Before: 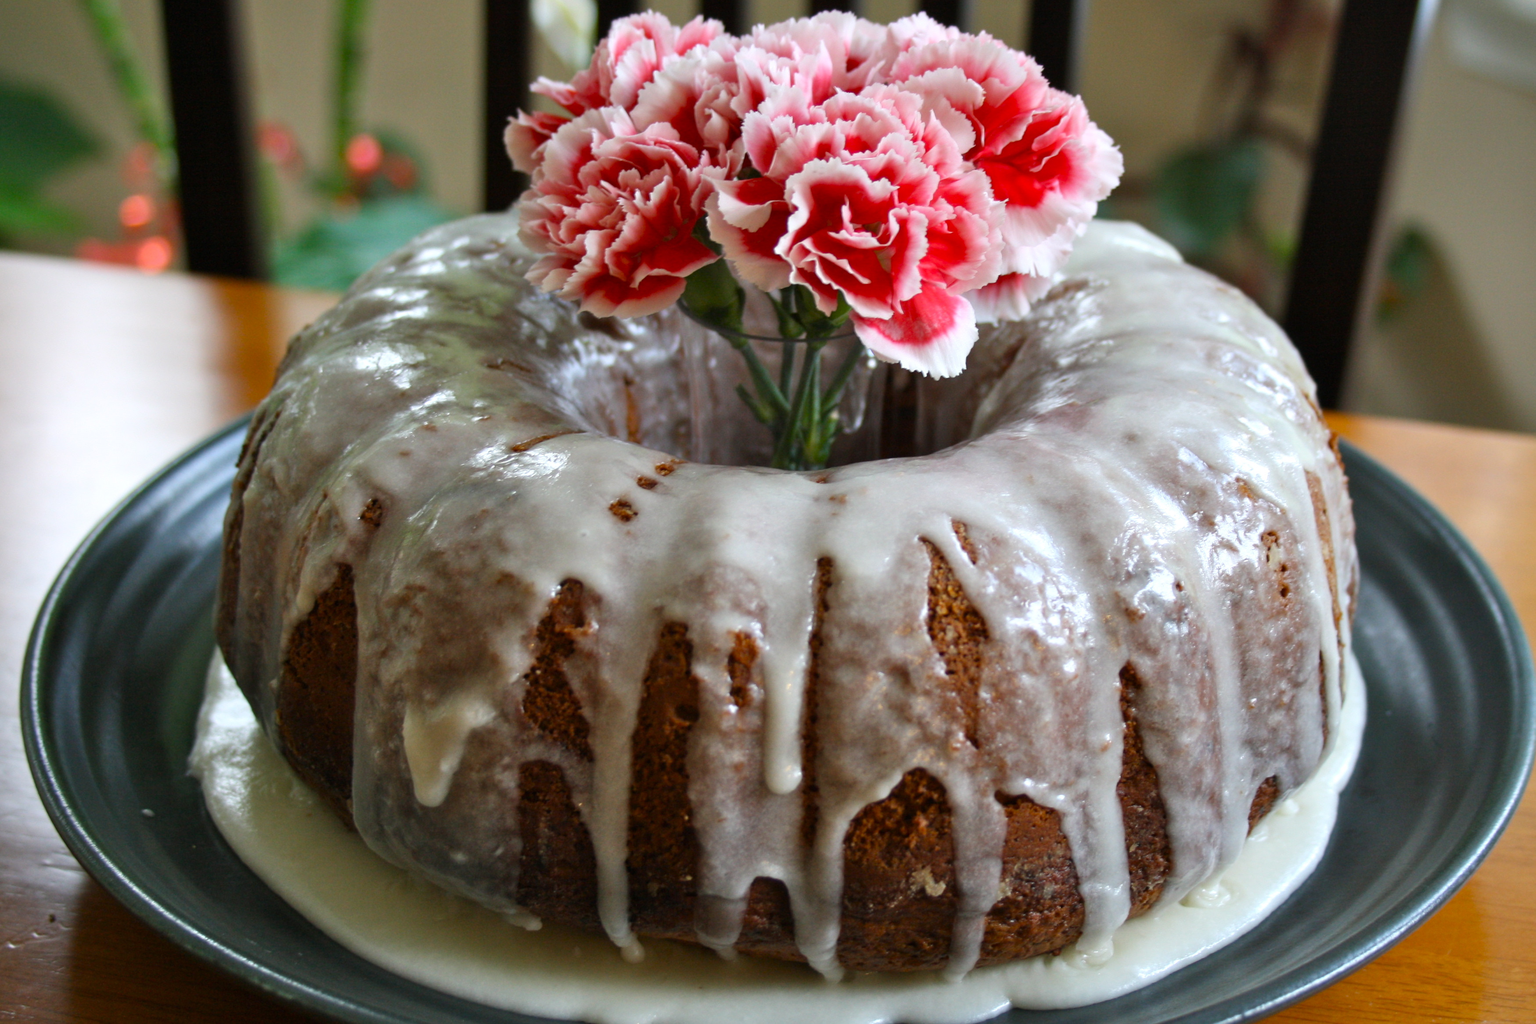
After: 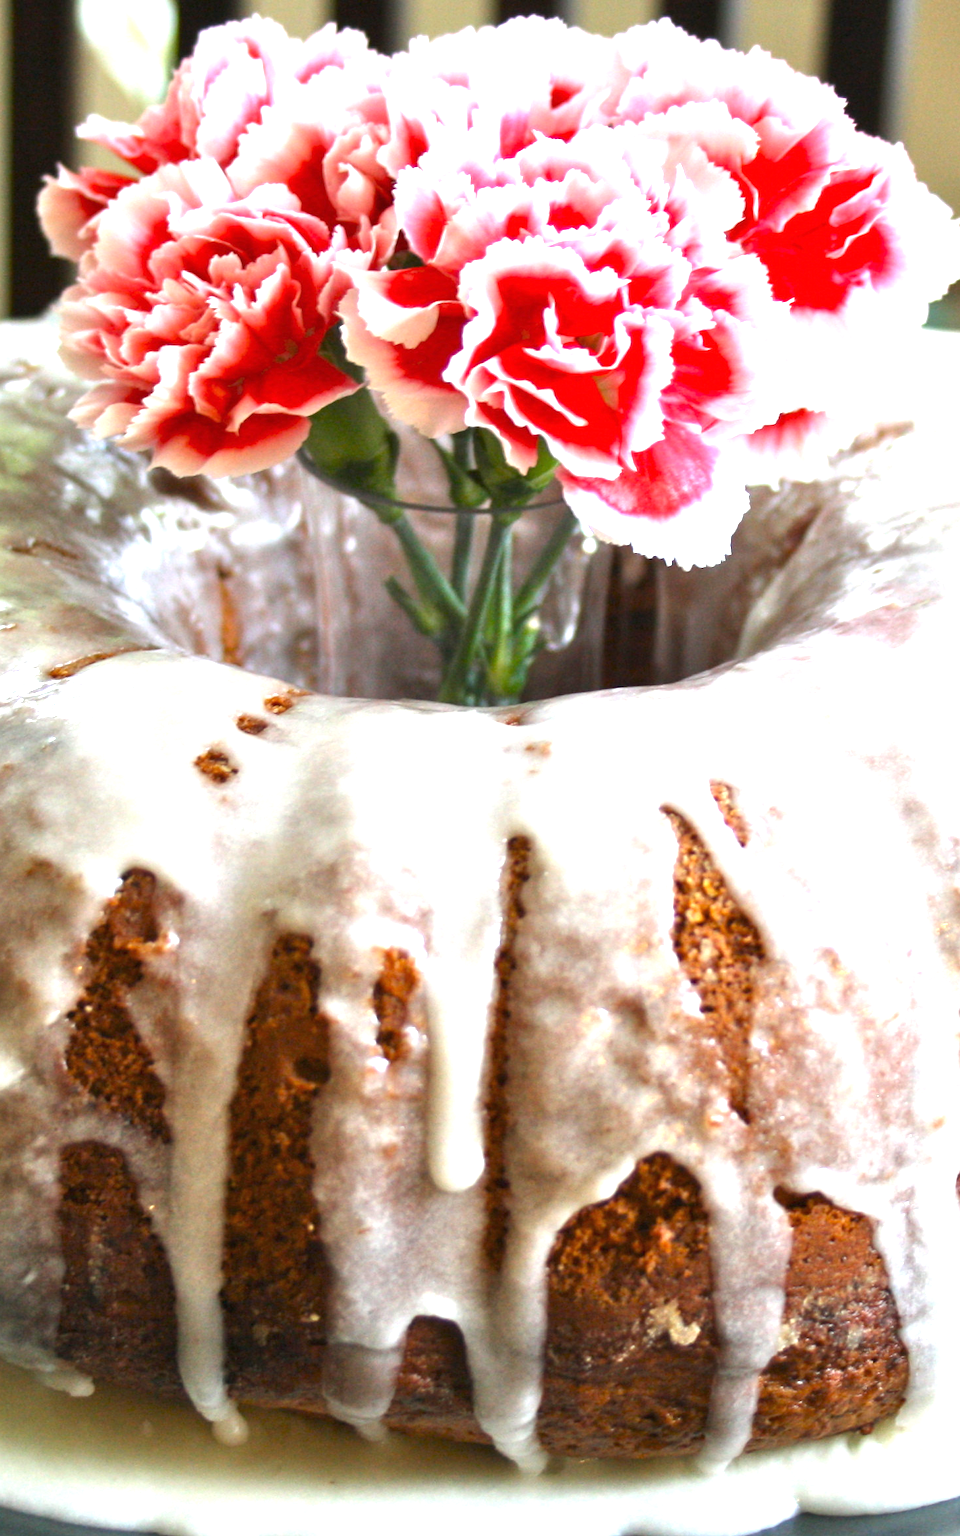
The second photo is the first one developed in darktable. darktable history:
exposure: black level correction 0, exposure 1.625 EV, compensate exposure bias true, compensate highlight preservation false
crop: left 31.229%, right 27.105%
